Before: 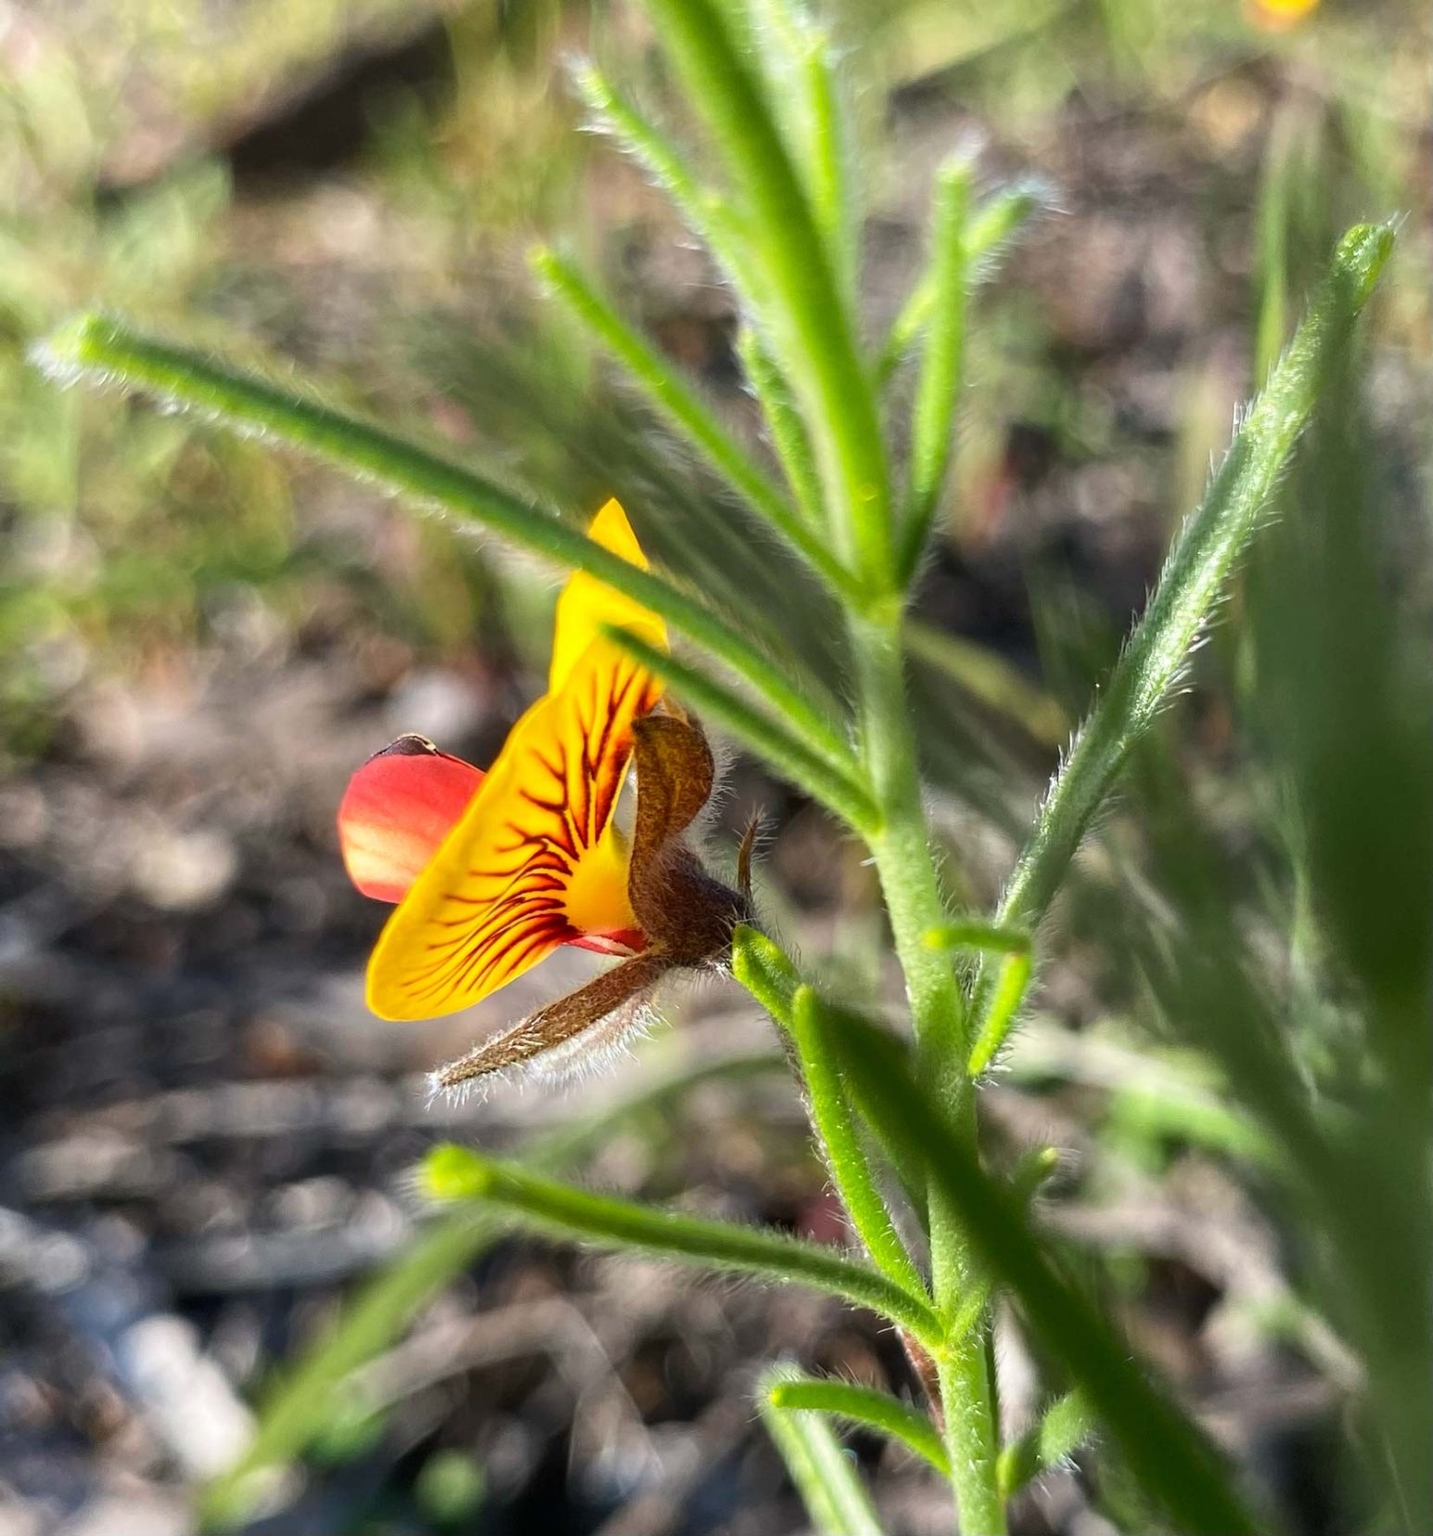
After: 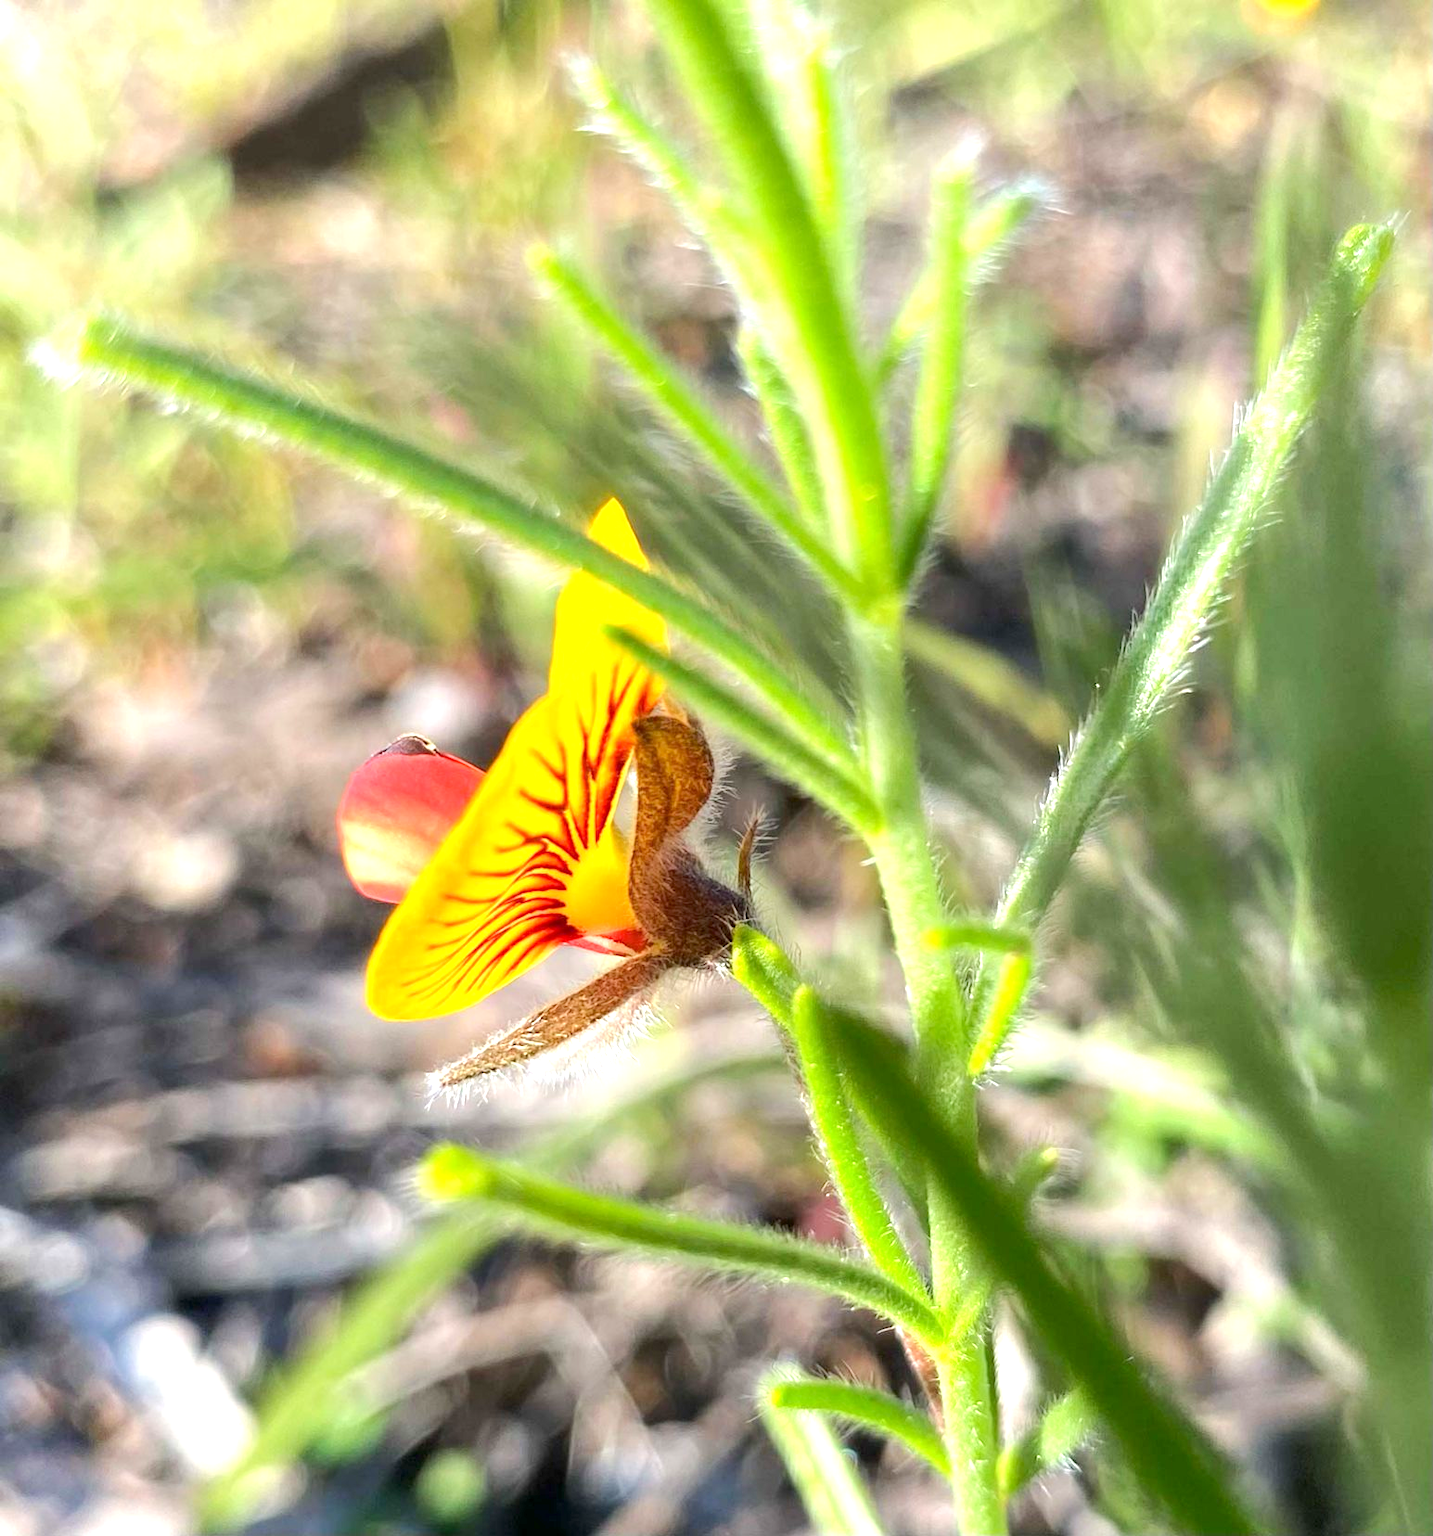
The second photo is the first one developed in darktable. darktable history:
exposure: black level correction 0.001, exposure 0.499 EV, compensate highlight preservation false
tone equalizer: -8 EV 0.988 EV, -7 EV 1.02 EV, -6 EV 1 EV, -5 EV 0.977 EV, -4 EV 1.03 EV, -3 EV 0.751 EV, -2 EV 0.509 EV, -1 EV 0.239 EV, edges refinement/feathering 500, mask exposure compensation -1.57 EV, preserve details no
